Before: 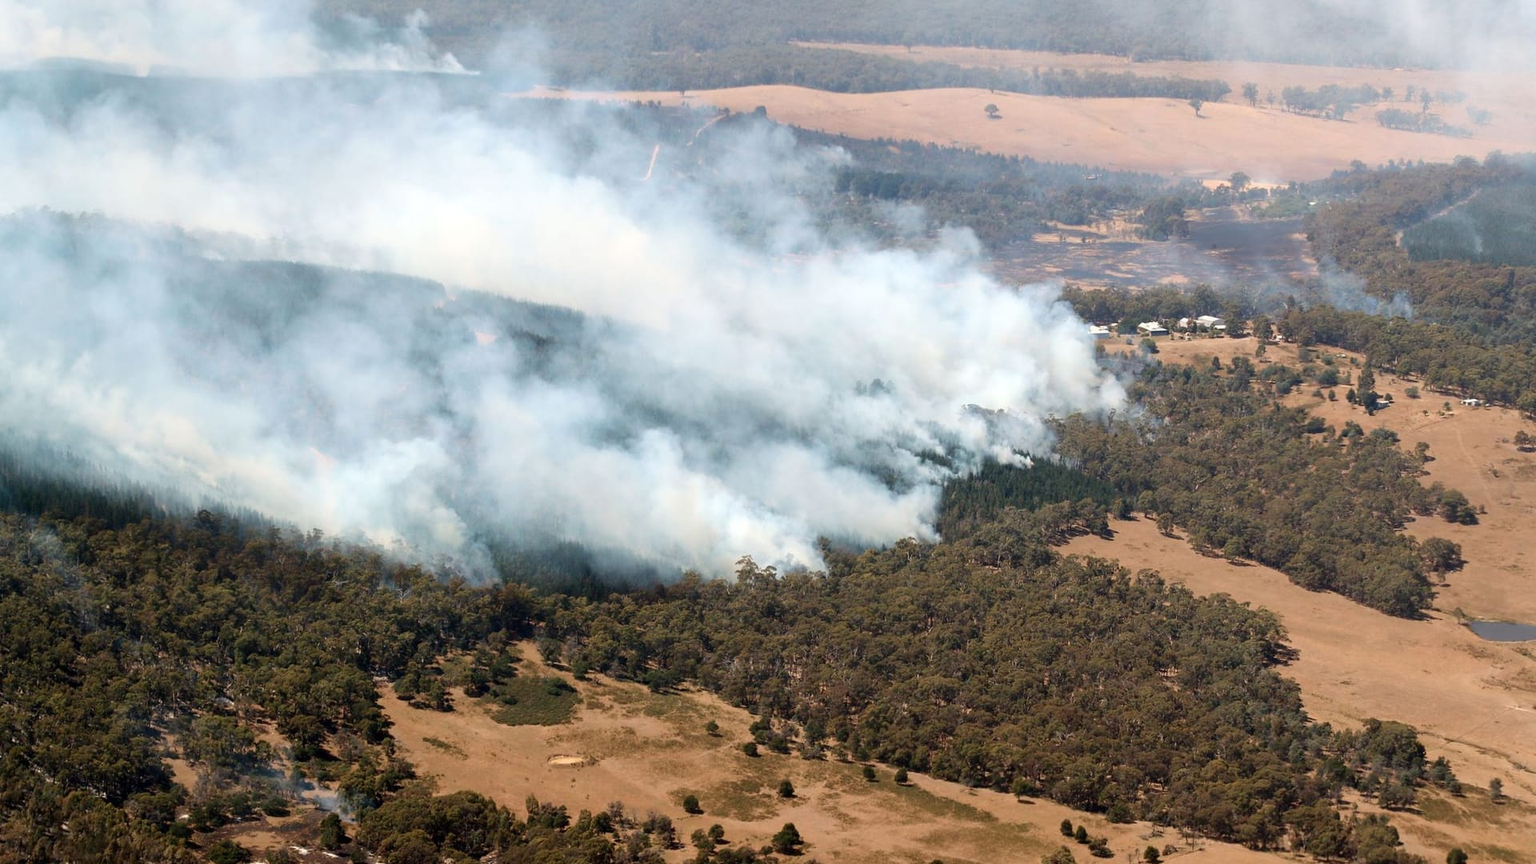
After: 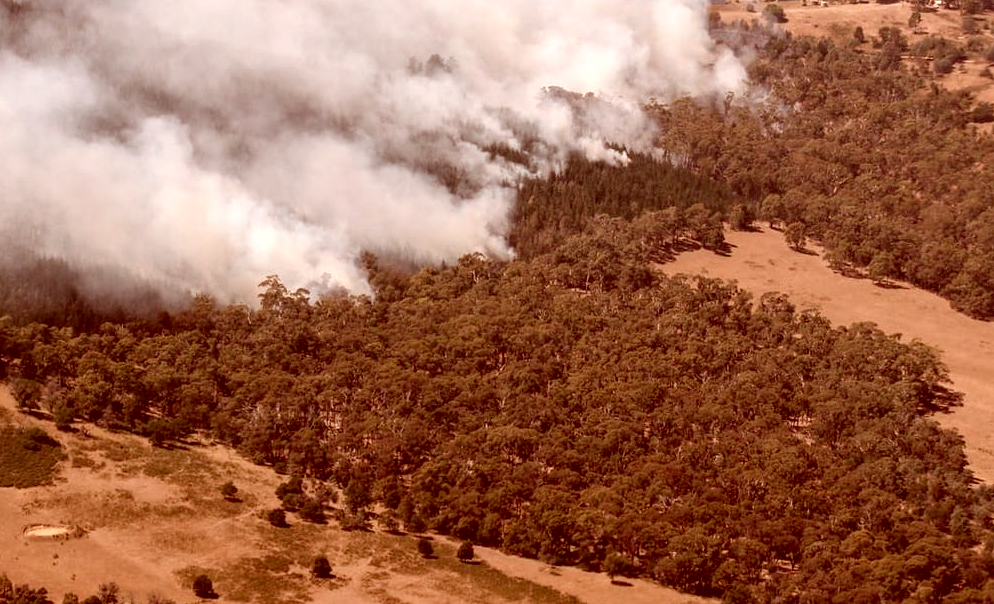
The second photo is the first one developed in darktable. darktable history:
color correction: highlights a* 9.03, highlights b* 8.71, shadows a* 40, shadows b* 40, saturation 0.8
local contrast: on, module defaults
crop: left 34.479%, top 38.822%, right 13.718%, bottom 5.172%
